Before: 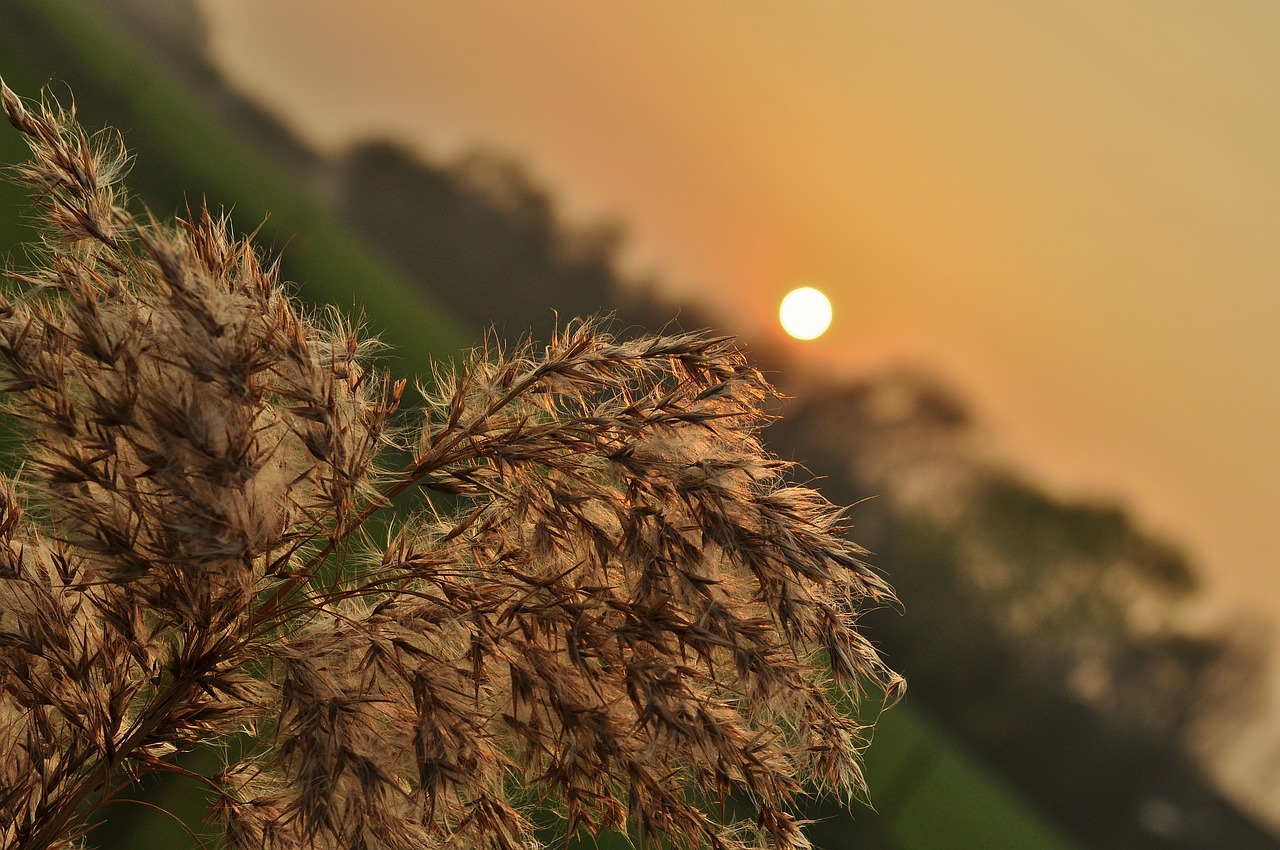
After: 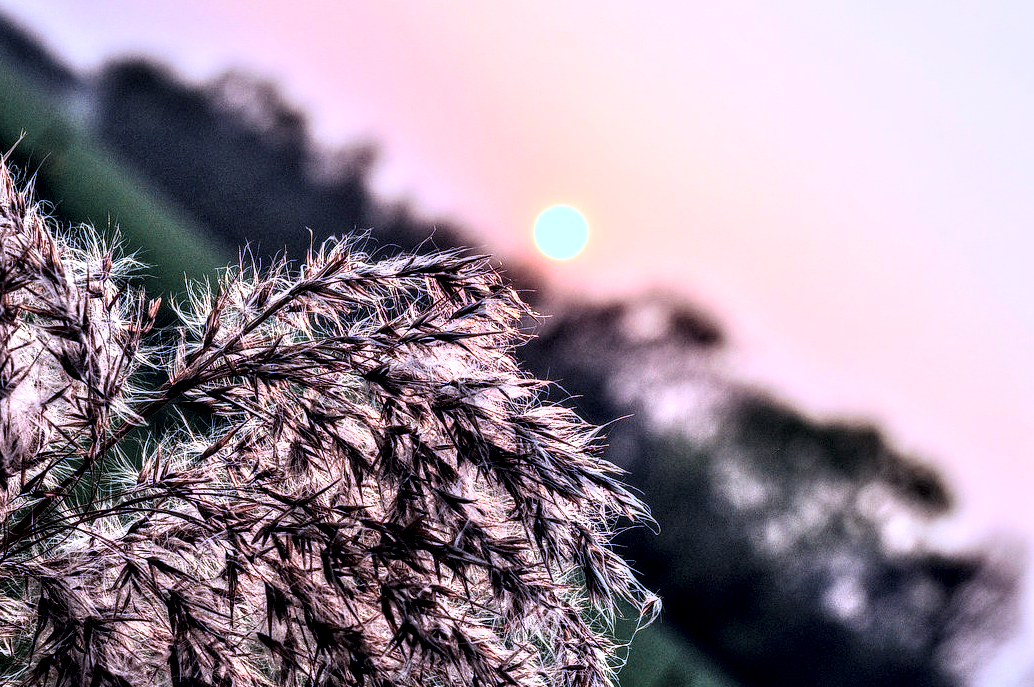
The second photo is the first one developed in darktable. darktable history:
color calibration: output R [1.063, -0.012, -0.003, 0], output B [-0.079, 0.047, 1, 0], illuminant custom, x 0.46, y 0.43, temperature 2642.66 K
crop: left 19.159%, top 9.58%, bottom 9.58%
local contrast: highlights 19%, detail 186%
rgb curve: curves: ch0 [(0, 0) (0.21, 0.15) (0.24, 0.21) (0.5, 0.75) (0.75, 0.96) (0.89, 0.99) (1, 1)]; ch1 [(0, 0.02) (0.21, 0.13) (0.25, 0.2) (0.5, 0.67) (0.75, 0.9) (0.89, 0.97) (1, 1)]; ch2 [(0, 0.02) (0.21, 0.13) (0.25, 0.2) (0.5, 0.67) (0.75, 0.9) (0.89, 0.97) (1, 1)], compensate middle gray true
